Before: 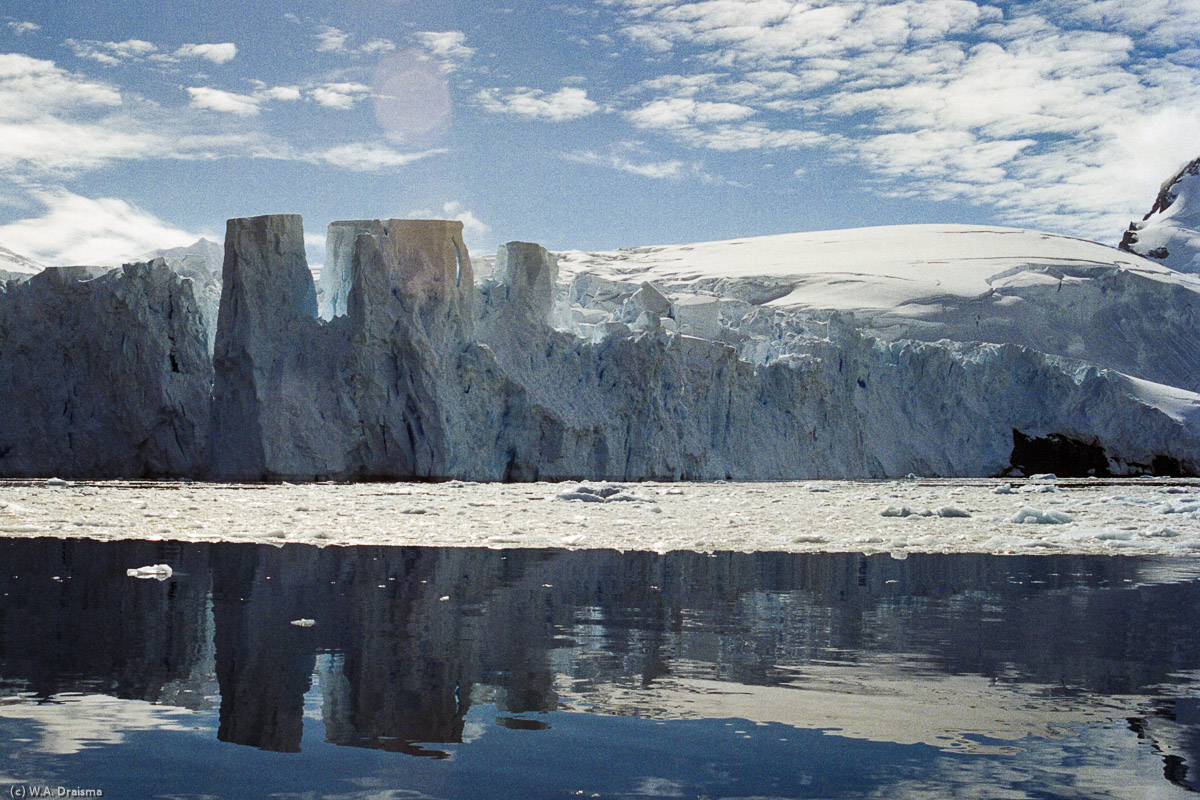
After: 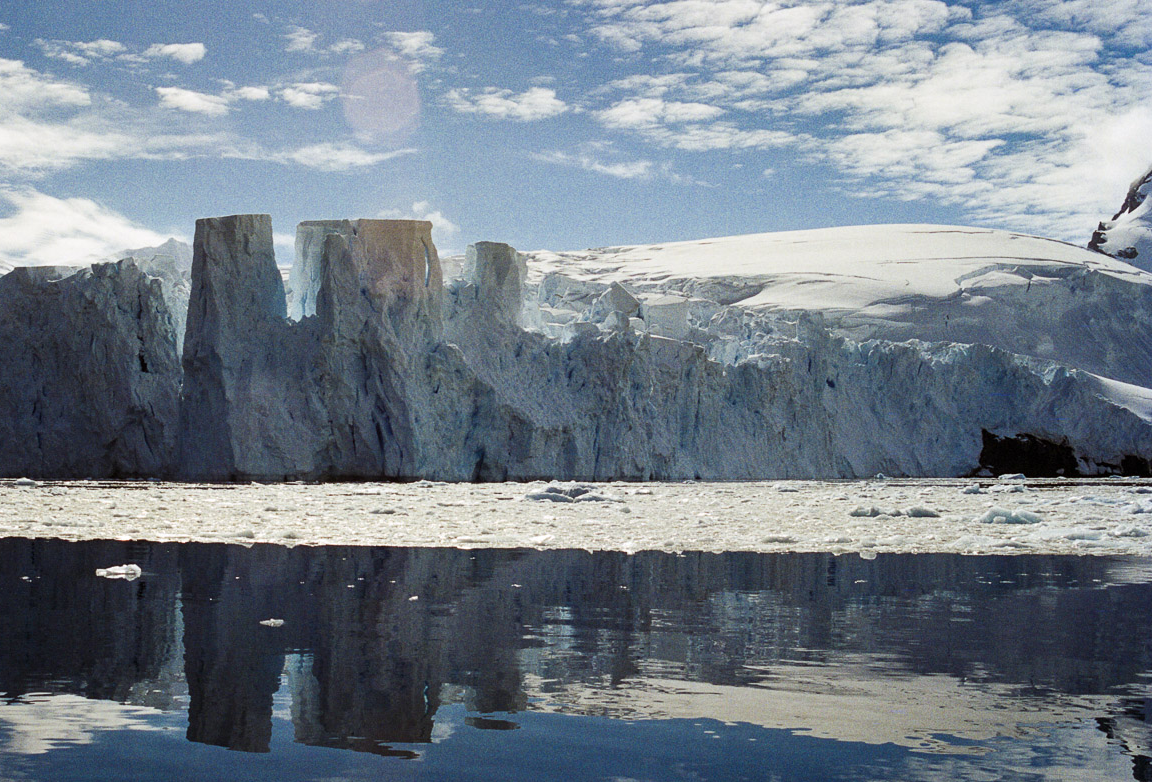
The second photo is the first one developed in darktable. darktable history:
crop and rotate: left 2.641%, right 1.33%, bottom 2.225%
